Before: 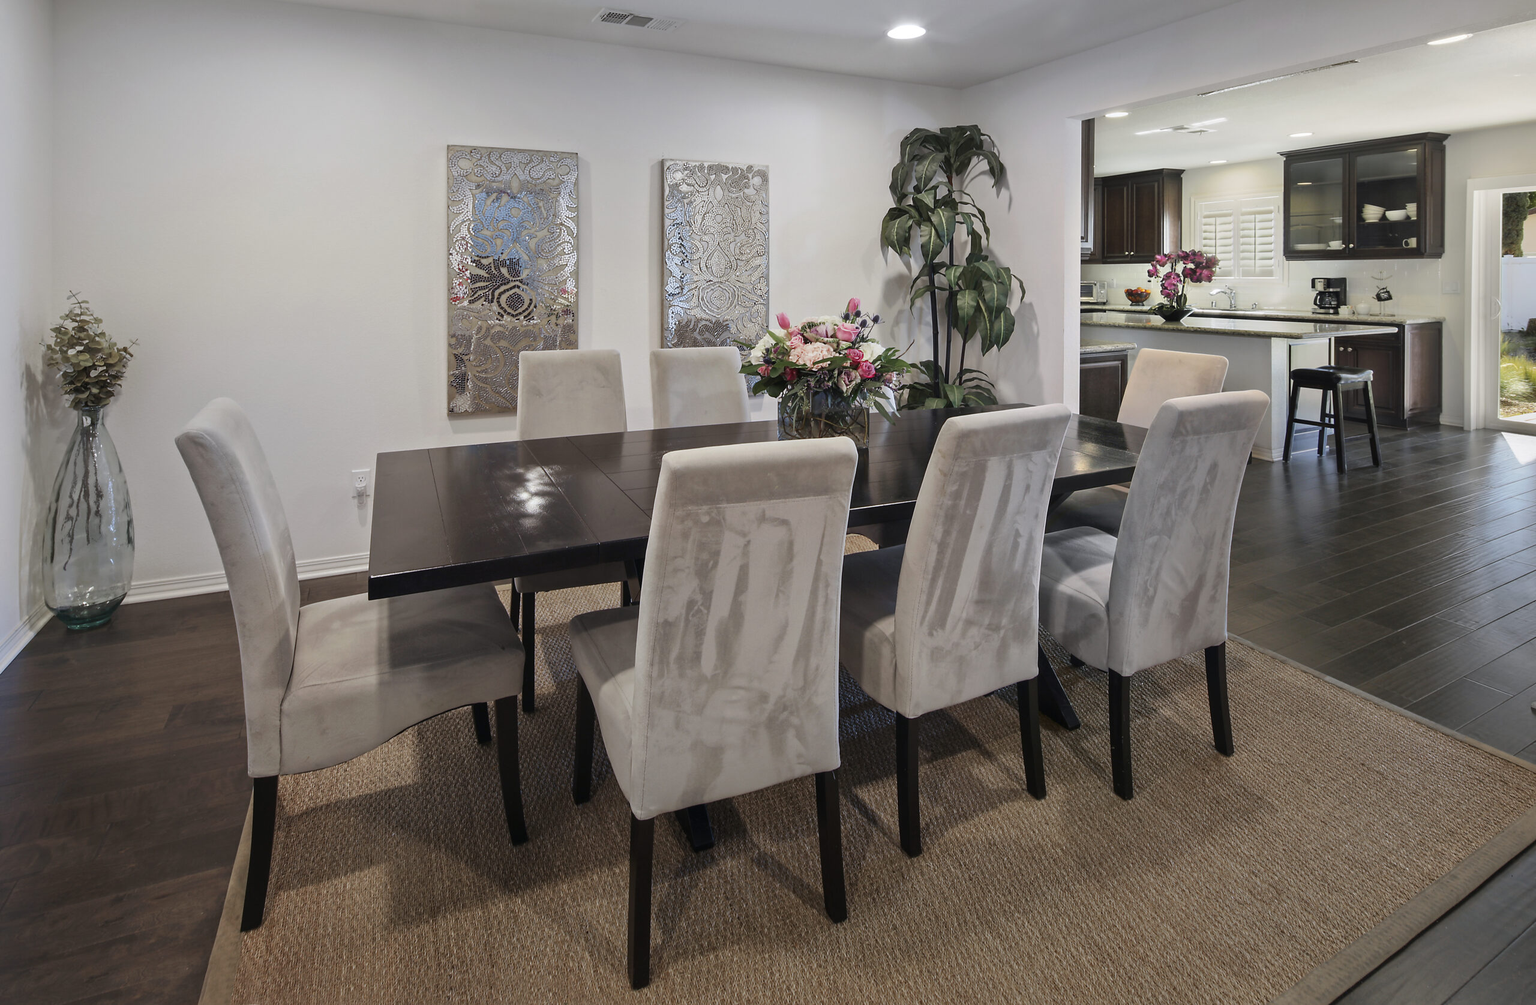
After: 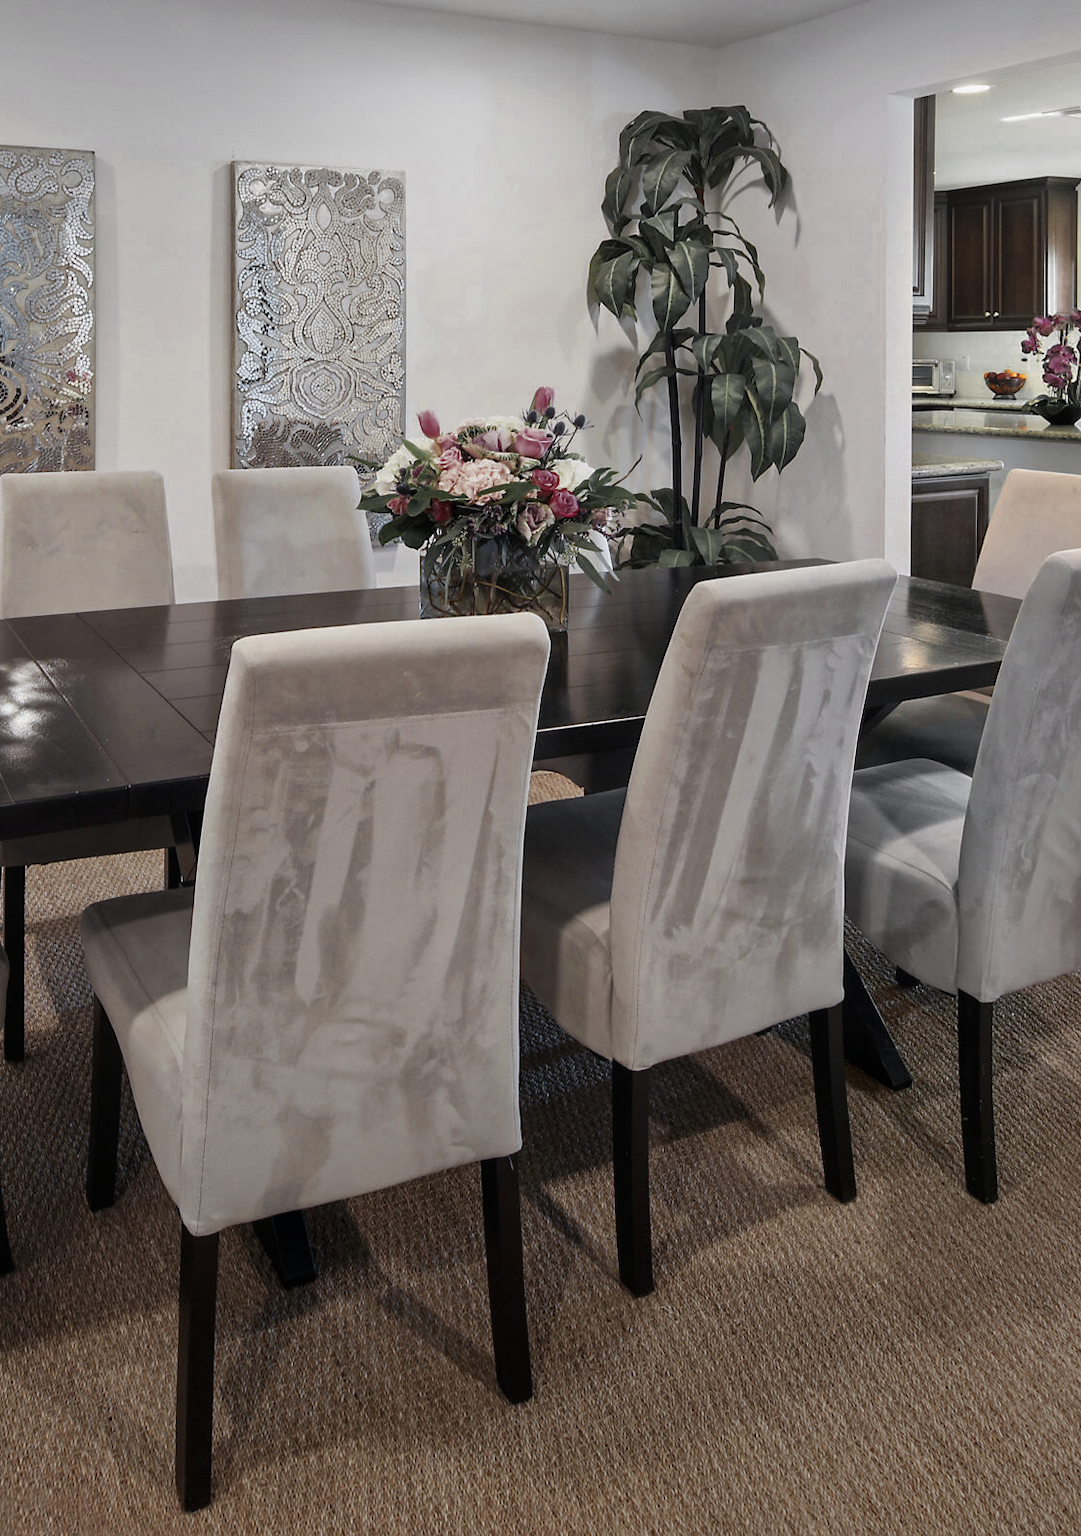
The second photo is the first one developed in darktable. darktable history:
contrast brightness saturation: saturation -0.169
crop: left 33.85%, top 6.011%, right 22.839%
color zones: curves: ch0 [(0.035, 0.242) (0.25, 0.5) (0.384, 0.214) (0.488, 0.255) (0.75, 0.5)]; ch1 [(0.063, 0.379) (0.25, 0.5) (0.354, 0.201) (0.489, 0.085) (0.729, 0.271)]; ch2 [(0.25, 0.5) (0.38, 0.517) (0.442, 0.51) (0.735, 0.456)]
